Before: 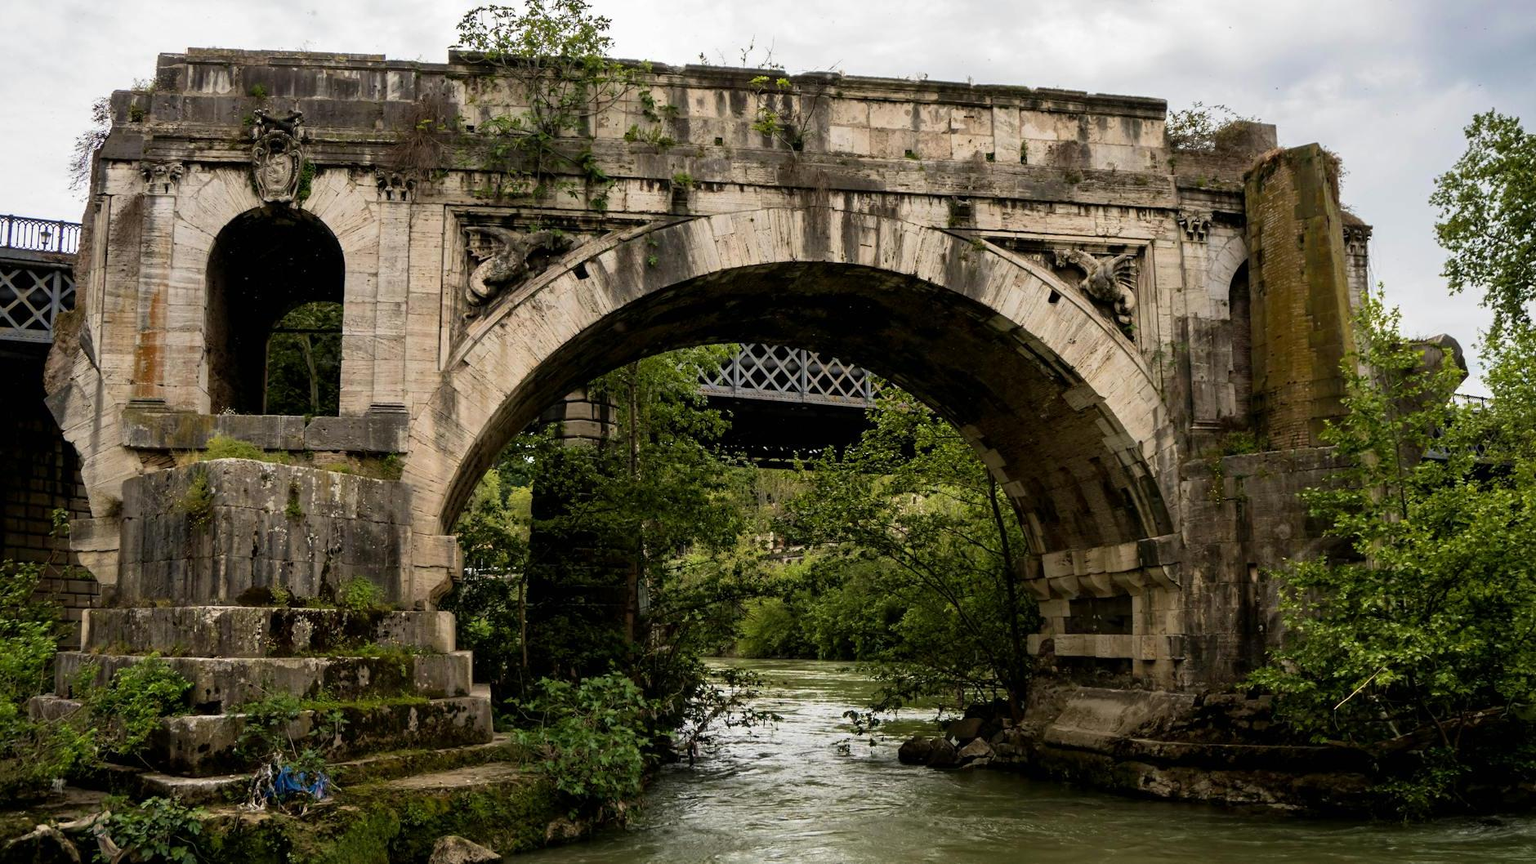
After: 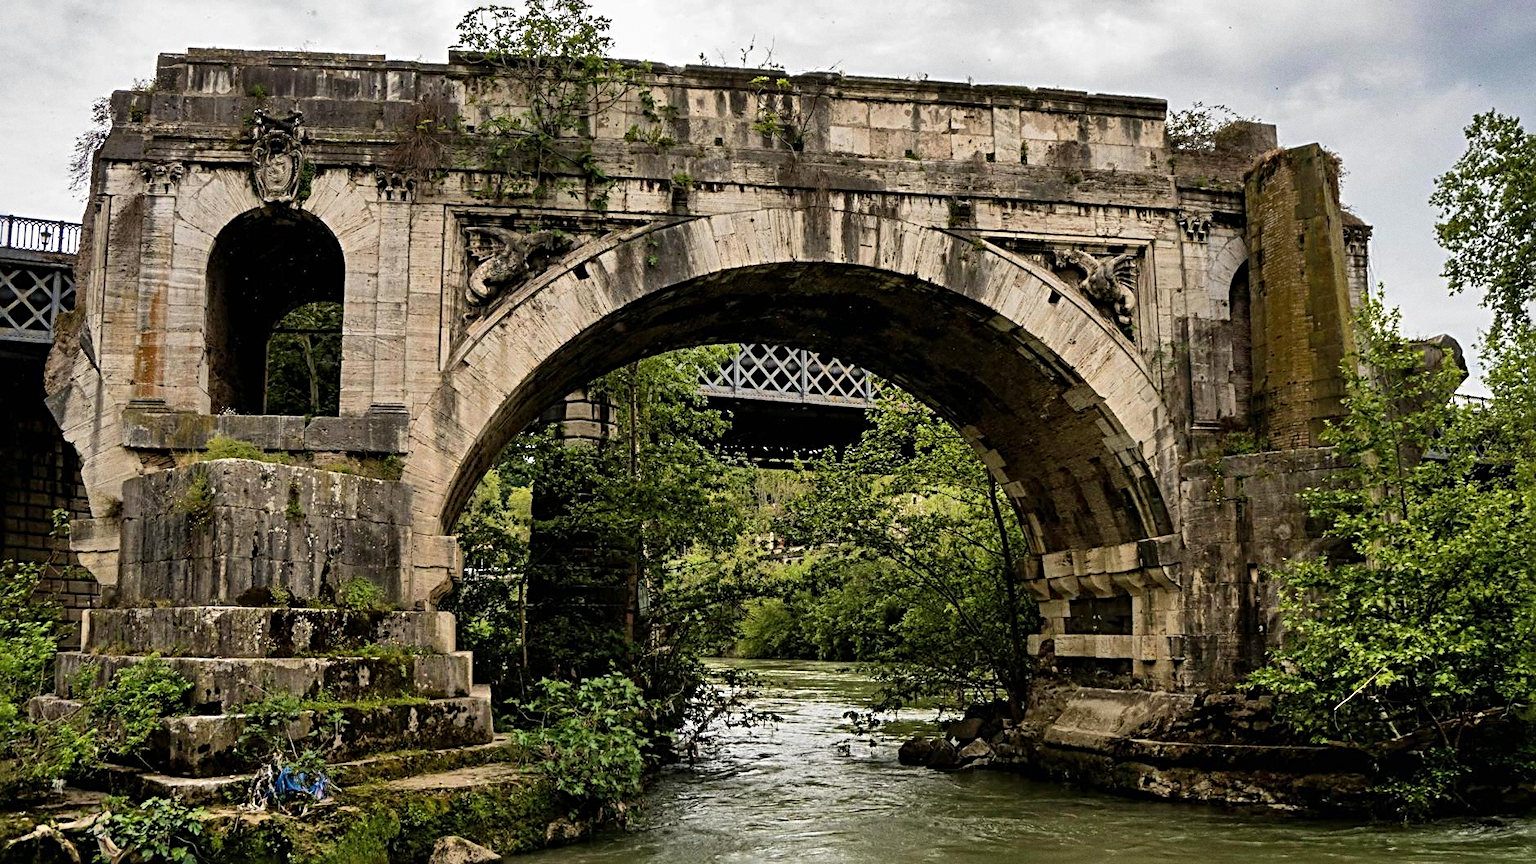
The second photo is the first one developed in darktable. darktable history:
grain: coarseness 0.09 ISO
shadows and highlights: soften with gaussian
white balance: emerald 1
sharpen: radius 4
